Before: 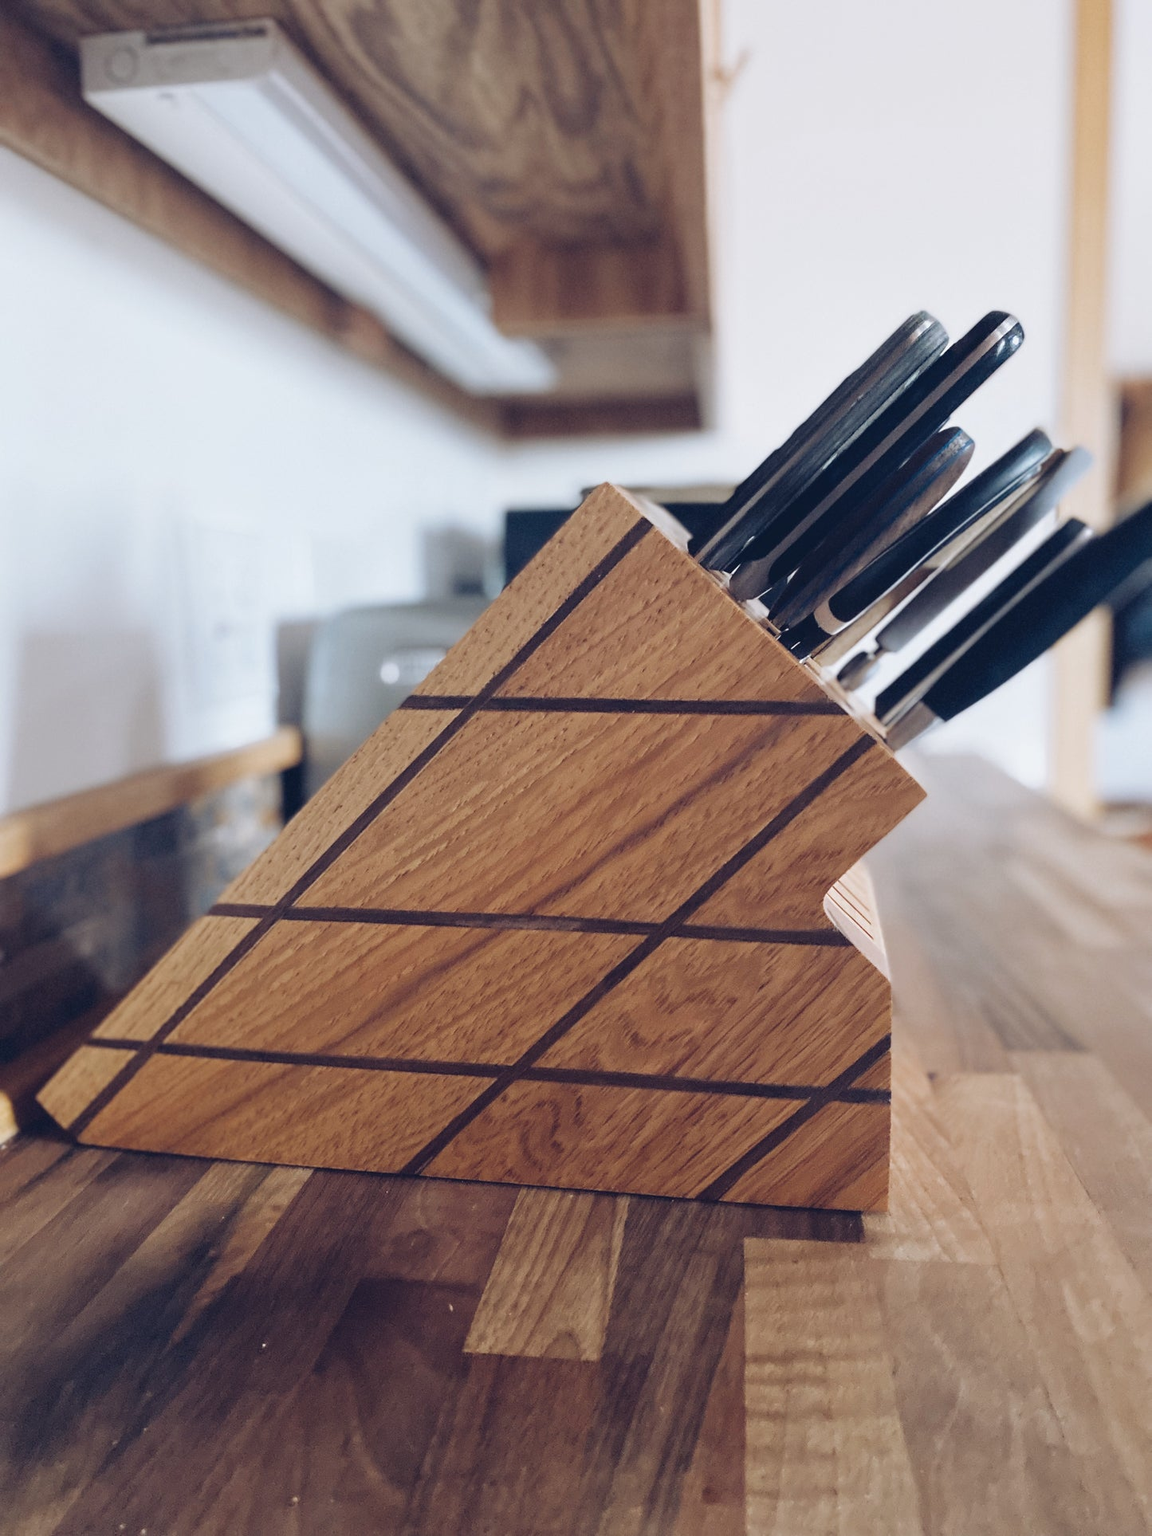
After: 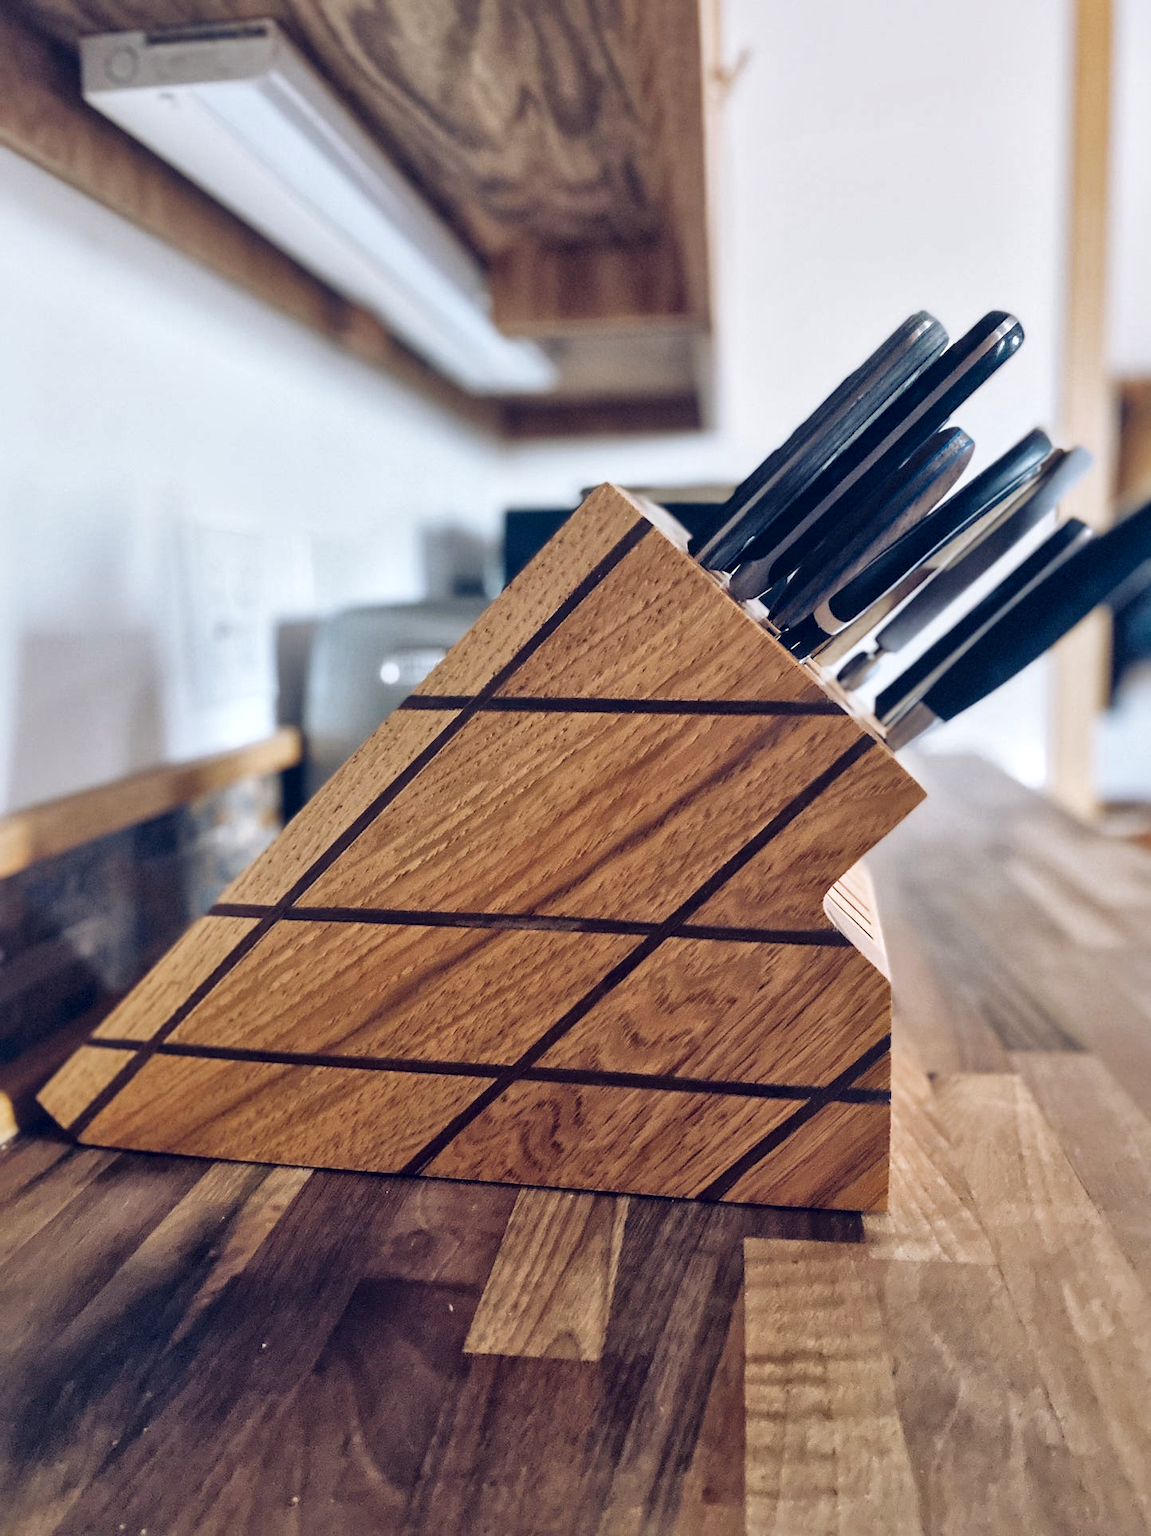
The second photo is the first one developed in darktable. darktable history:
color balance rgb: shadows lift › chroma 3.202%, shadows lift › hue 242.76°, perceptual saturation grading › global saturation 19.875%
local contrast: mode bilateral grid, contrast 21, coarseness 50, detail 179%, midtone range 0.2
